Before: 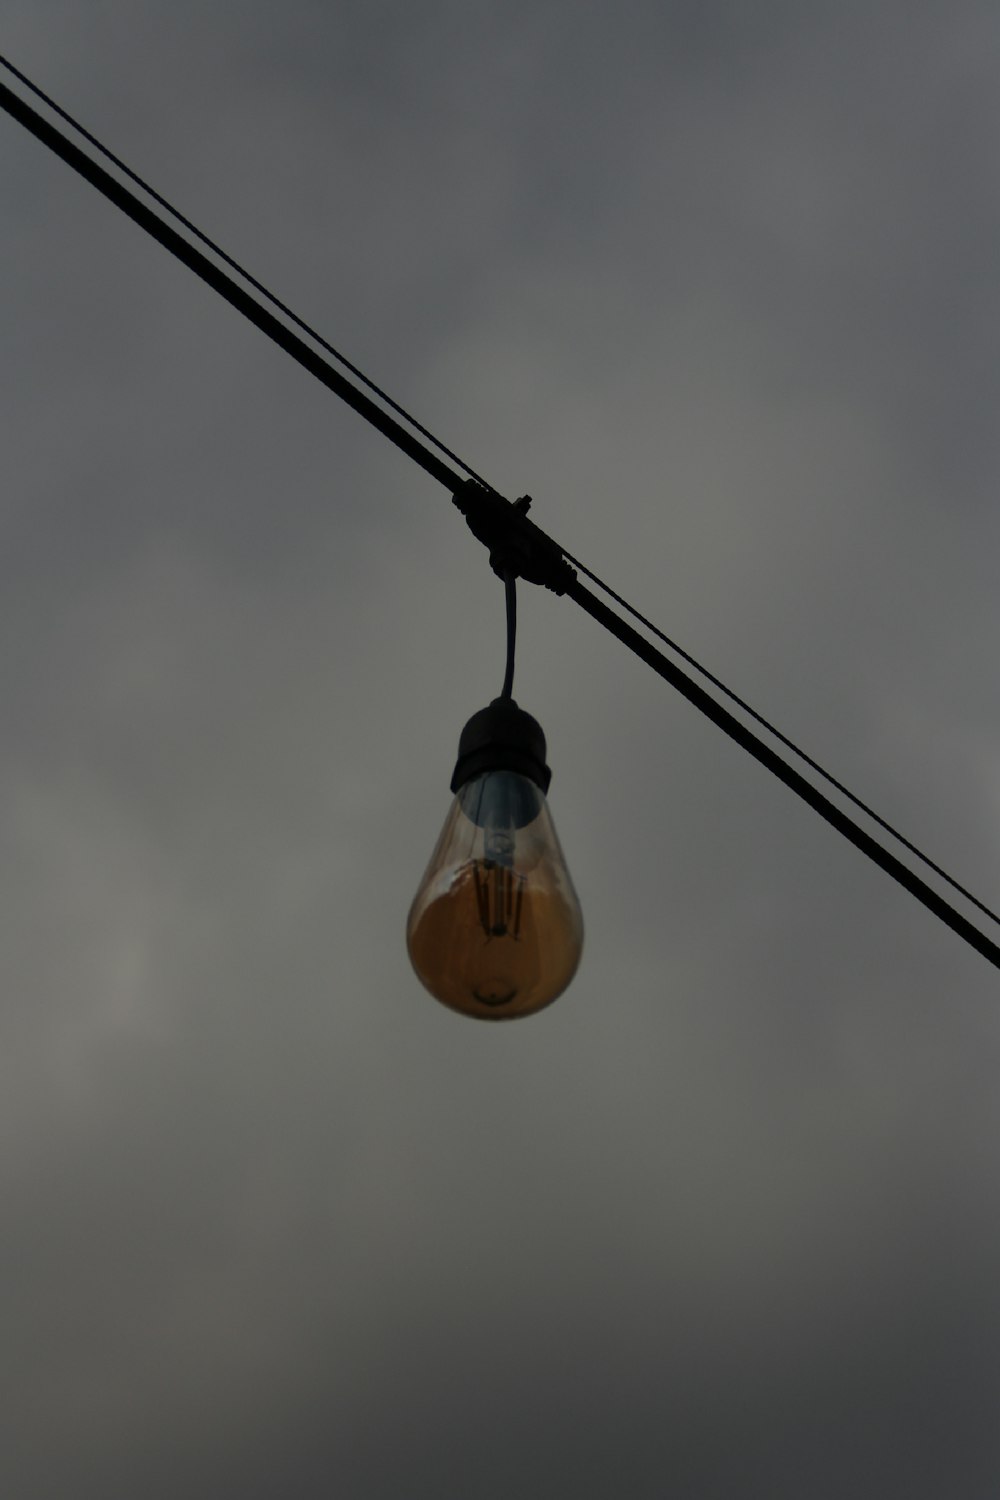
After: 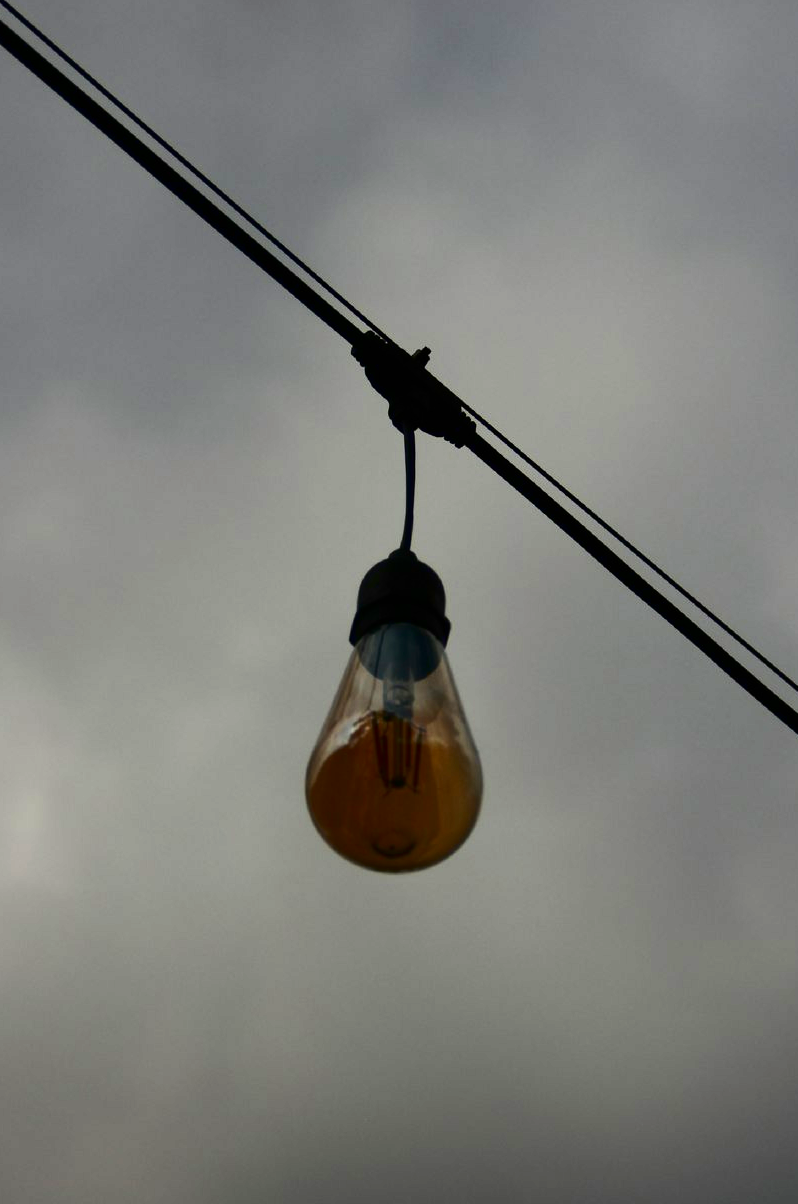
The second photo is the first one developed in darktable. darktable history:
exposure: black level correction 0, exposure 1.102 EV, compensate highlight preservation false
contrast brightness saturation: contrast 0.208, brightness -0.114, saturation 0.215
crop and rotate: left 10.141%, top 9.871%, right 9.995%, bottom 9.86%
